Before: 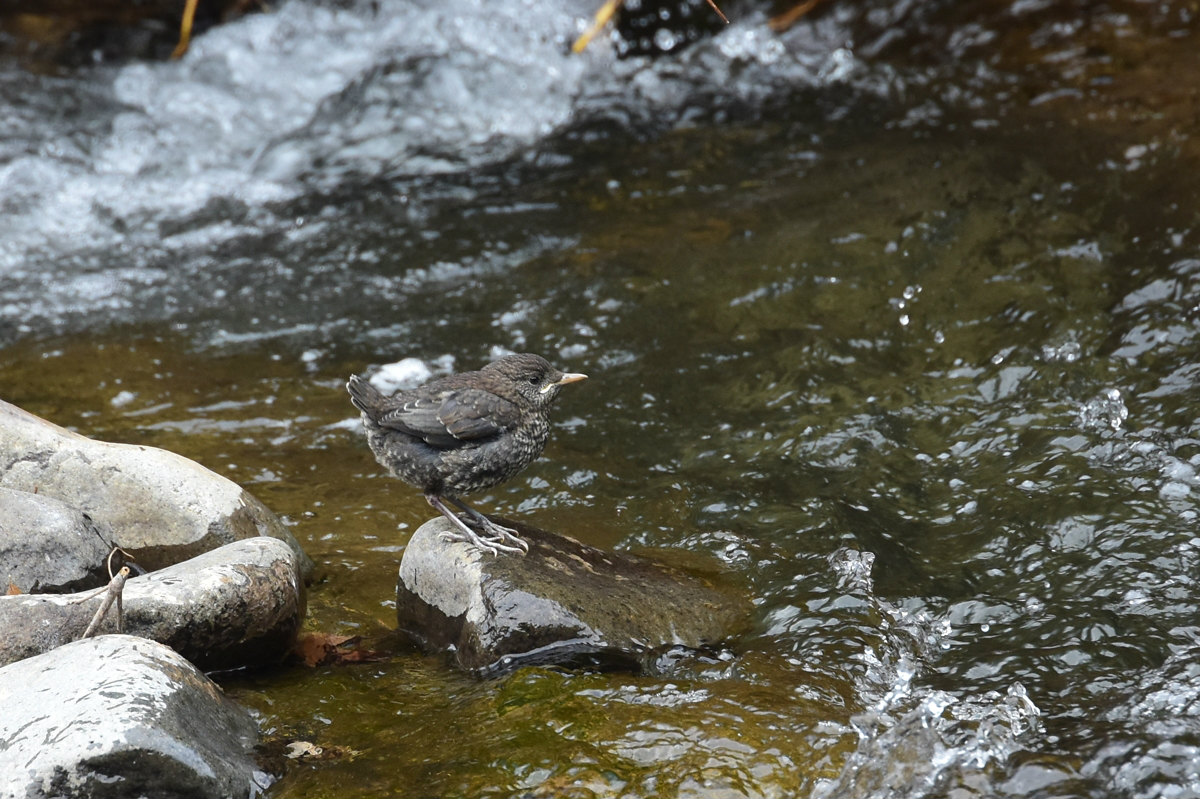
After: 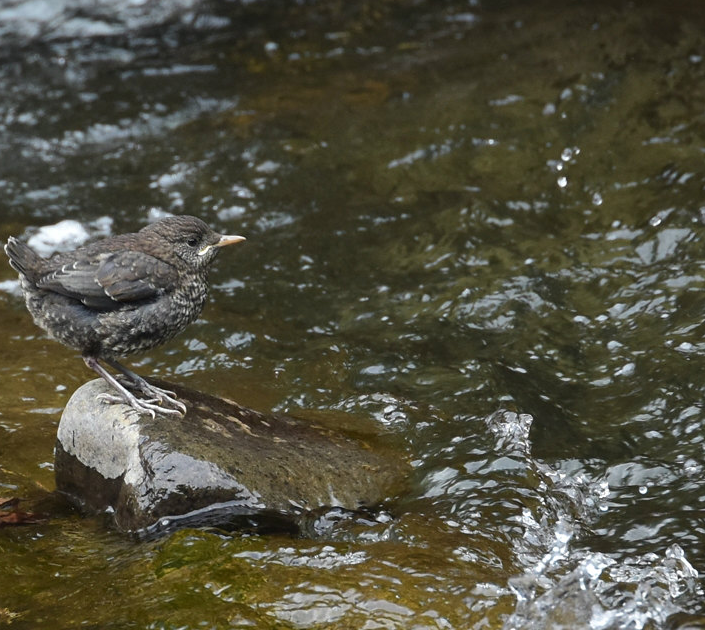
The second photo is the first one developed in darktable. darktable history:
crop and rotate: left 28.577%, top 17.364%, right 12.667%, bottom 3.703%
